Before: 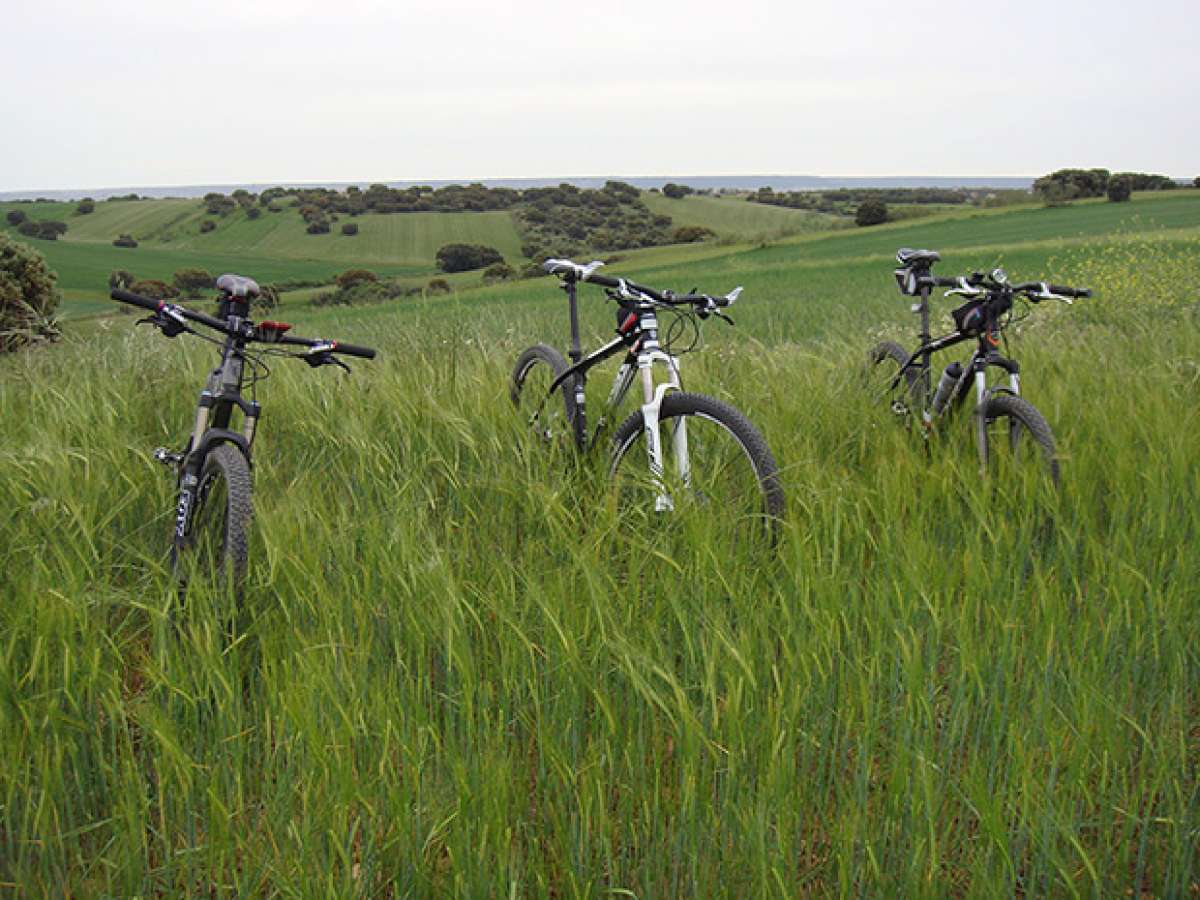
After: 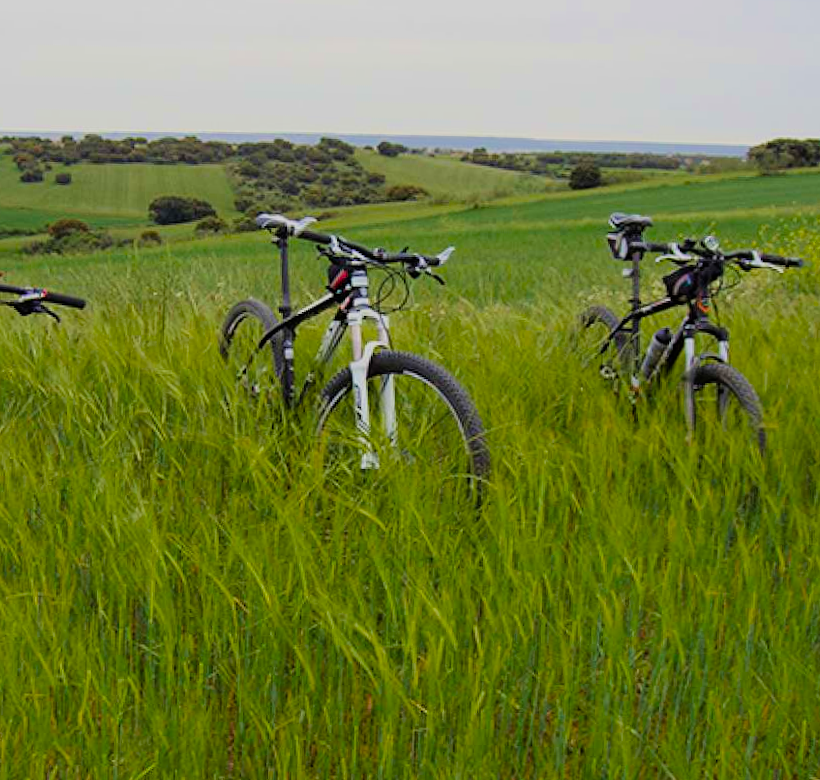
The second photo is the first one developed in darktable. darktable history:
crop and rotate: left 24.034%, top 2.838%, right 6.406%, bottom 6.299%
rotate and perspective: rotation 1.57°, crop left 0.018, crop right 0.982, crop top 0.039, crop bottom 0.961
velvia: on, module defaults
color balance rgb: perceptual saturation grading › global saturation 40%, global vibrance 15%
filmic rgb: black relative exposure -7.65 EV, white relative exposure 4.56 EV, hardness 3.61
